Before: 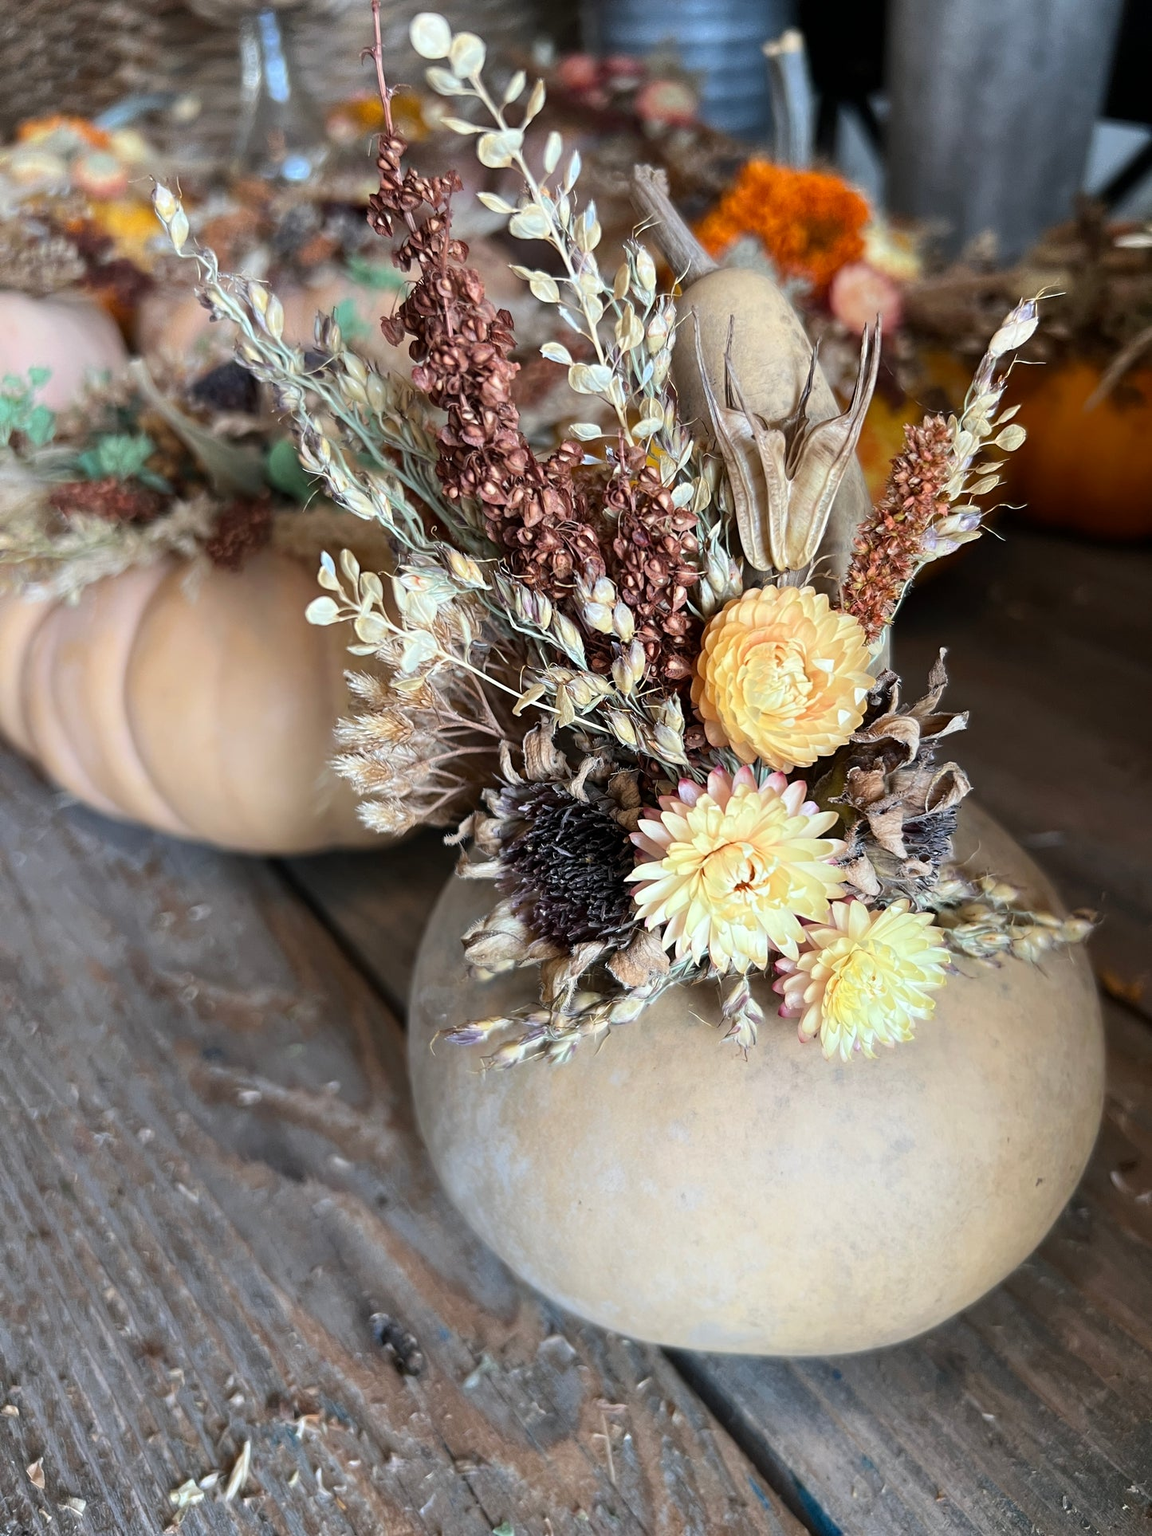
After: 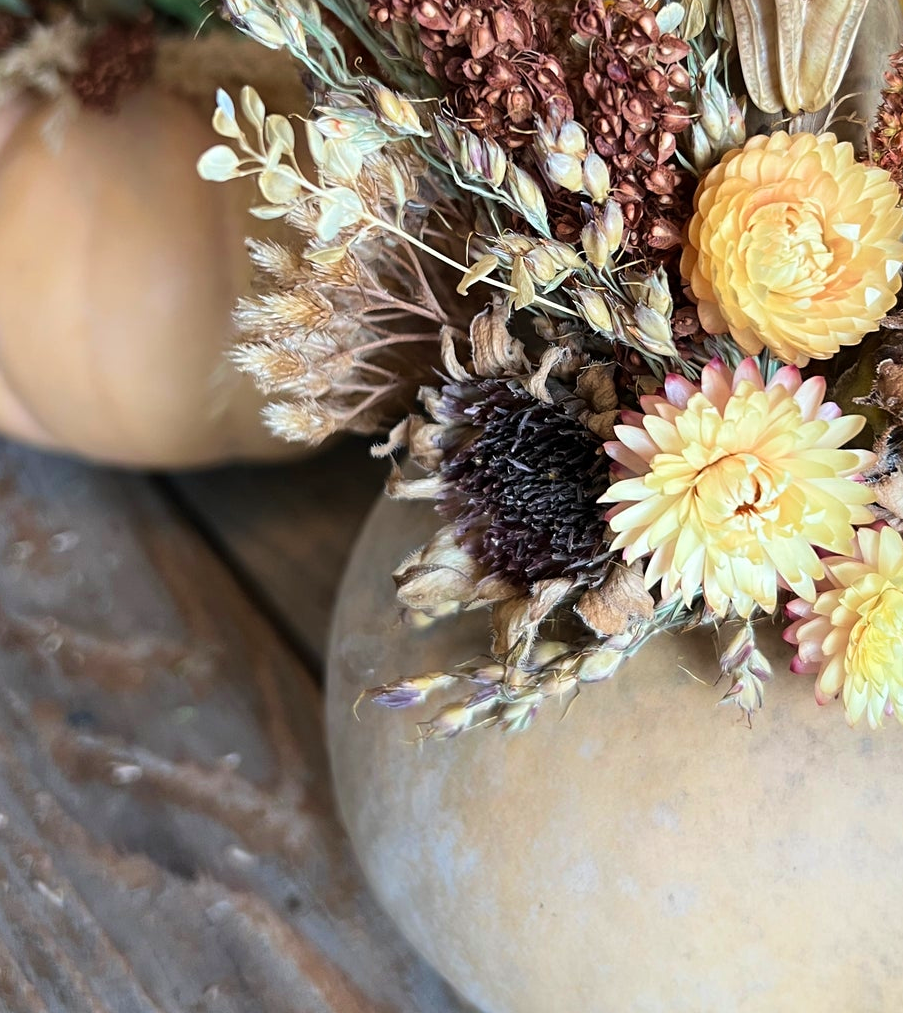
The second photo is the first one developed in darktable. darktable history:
crop: left 12.889%, top 31.315%, right 24.613%, bottom 16.072%
velvia: on, module defaults
